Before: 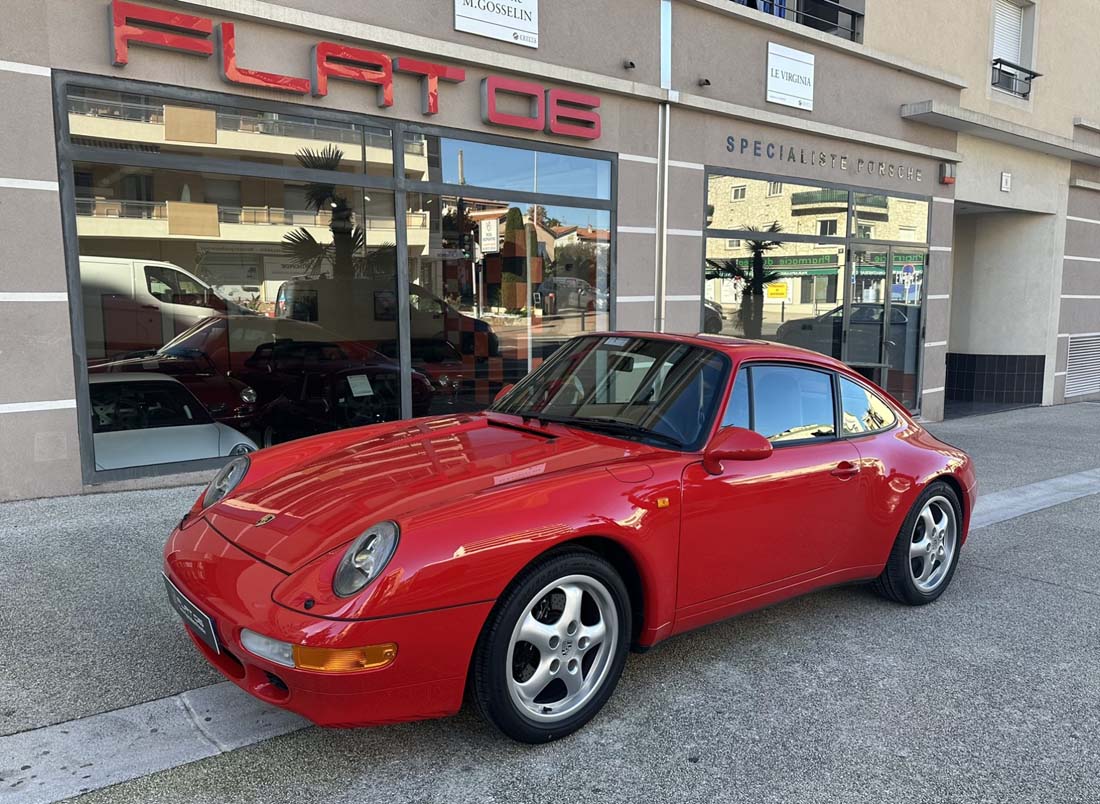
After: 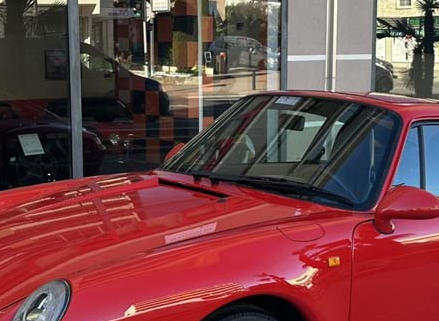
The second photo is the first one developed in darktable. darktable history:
tone equalizer: on, module defaults
crop: left 30%, top 30%, right 30%, bottom 30%
